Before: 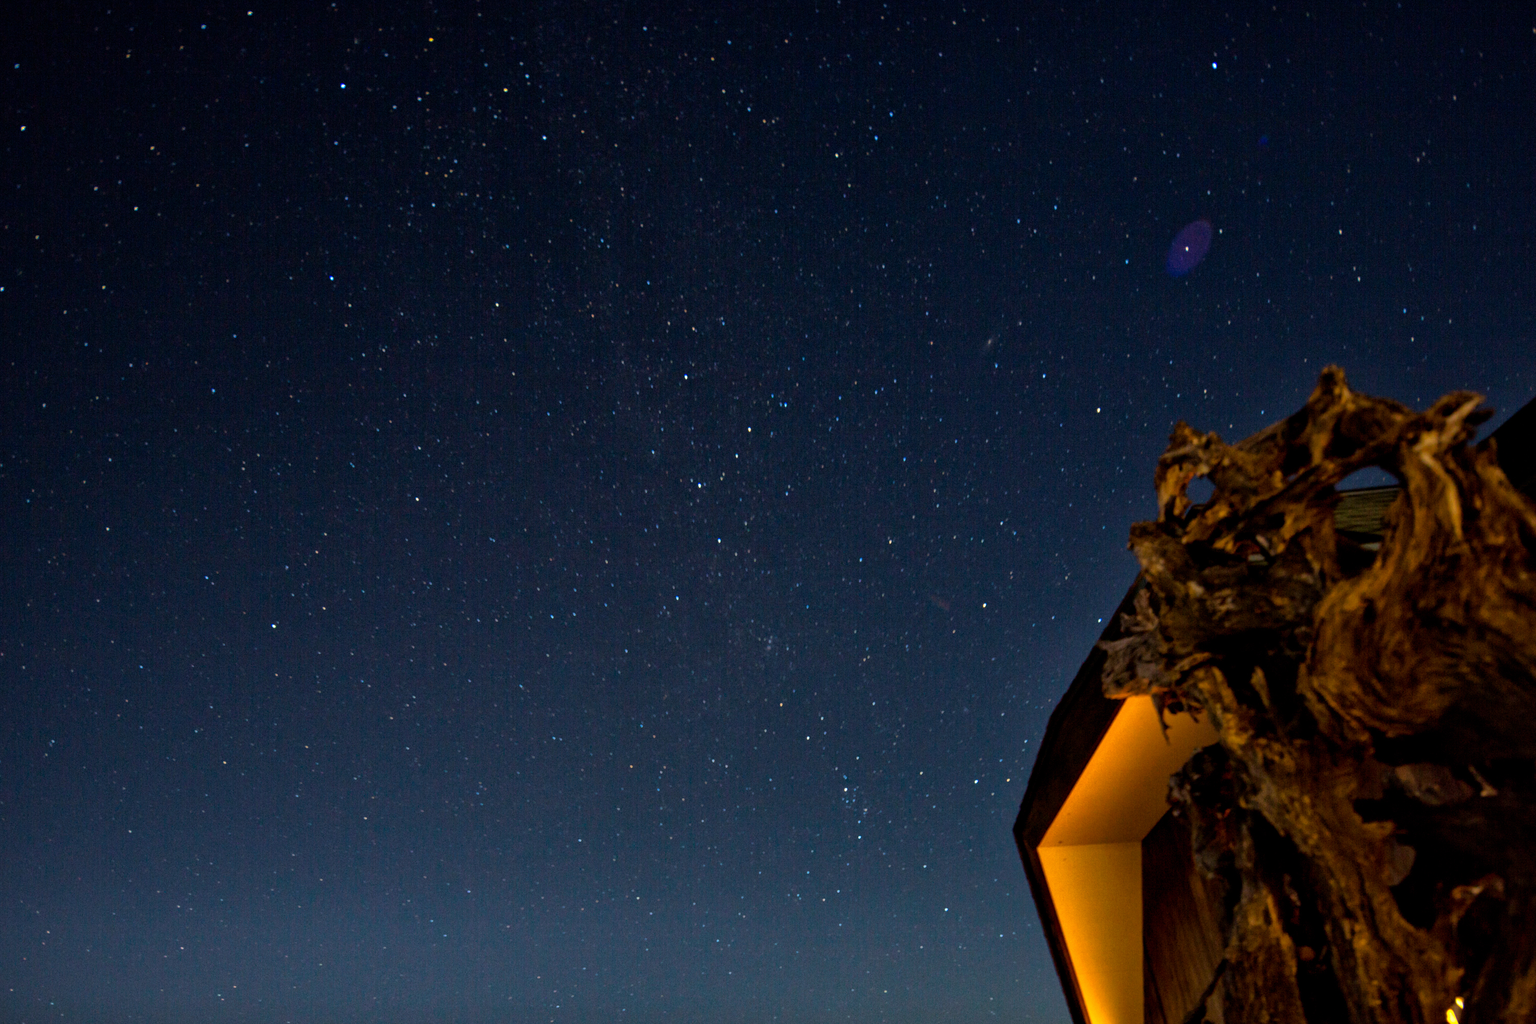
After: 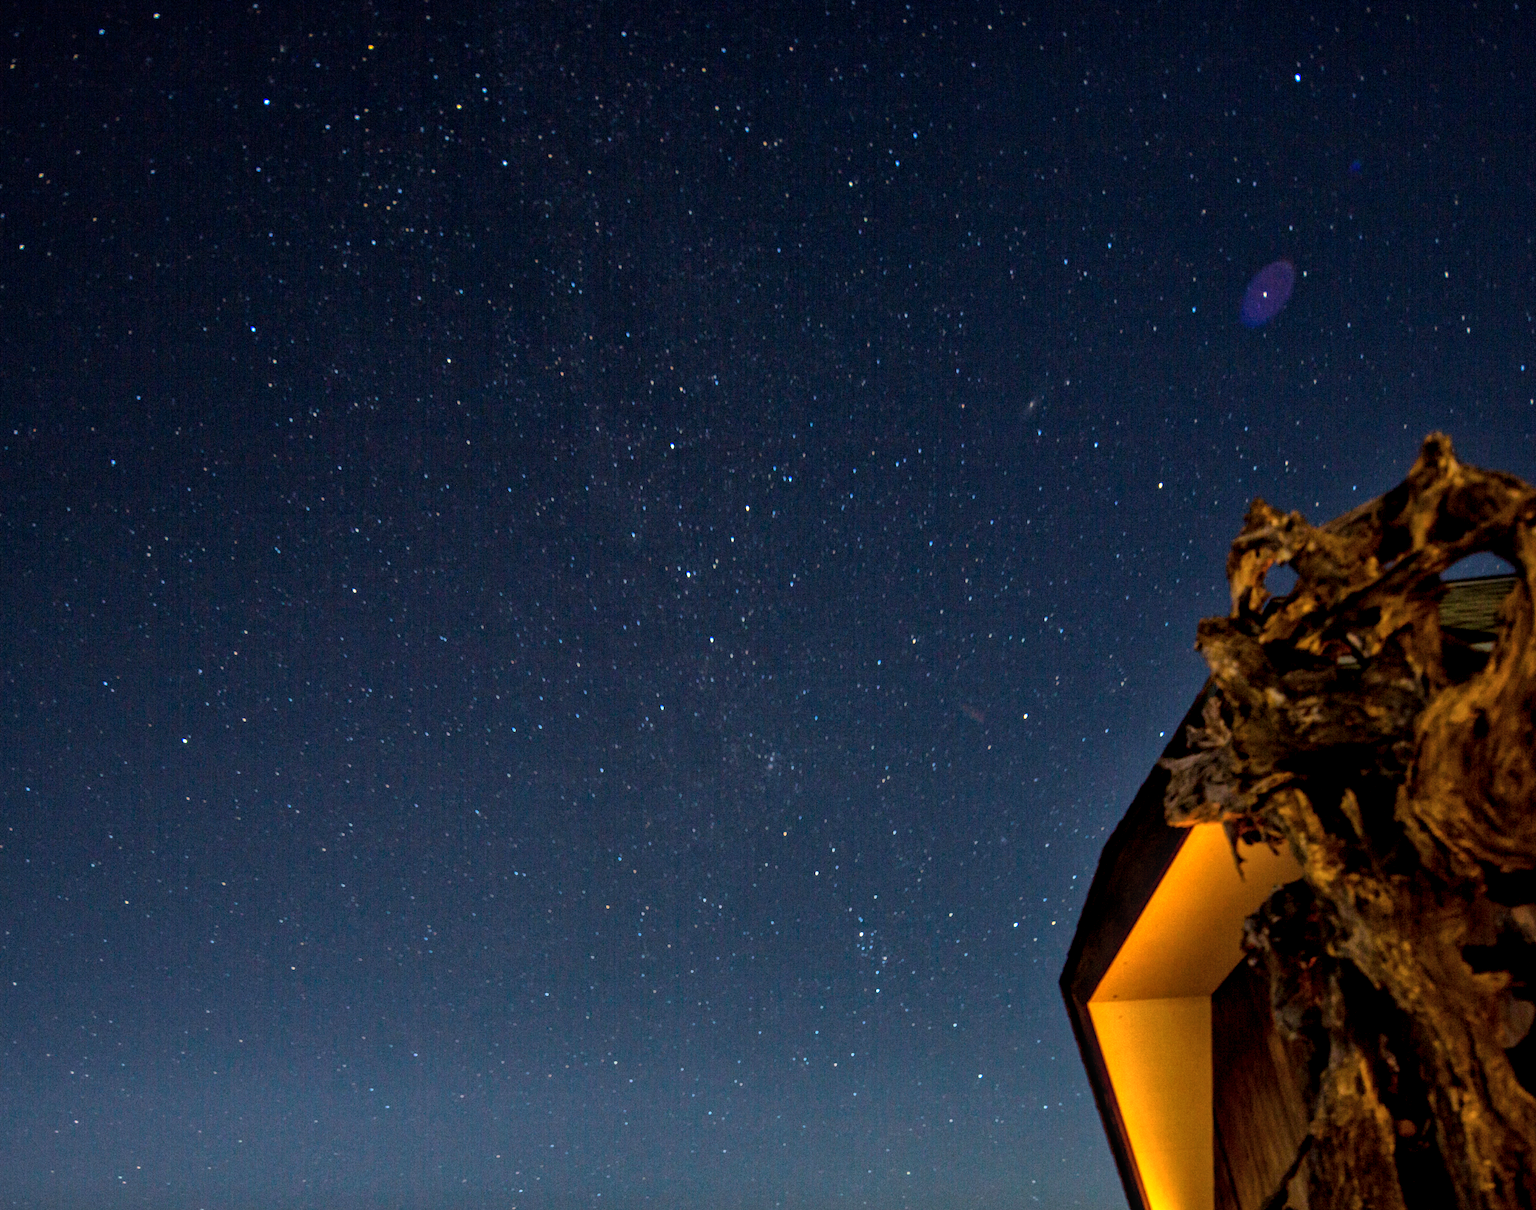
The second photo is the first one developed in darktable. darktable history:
exposure: black level correction 0, exposure 0.499 EV, compensate highlight preservation false
local contrast: on, module defaults
crop: left 7.669%, right 7.797%
